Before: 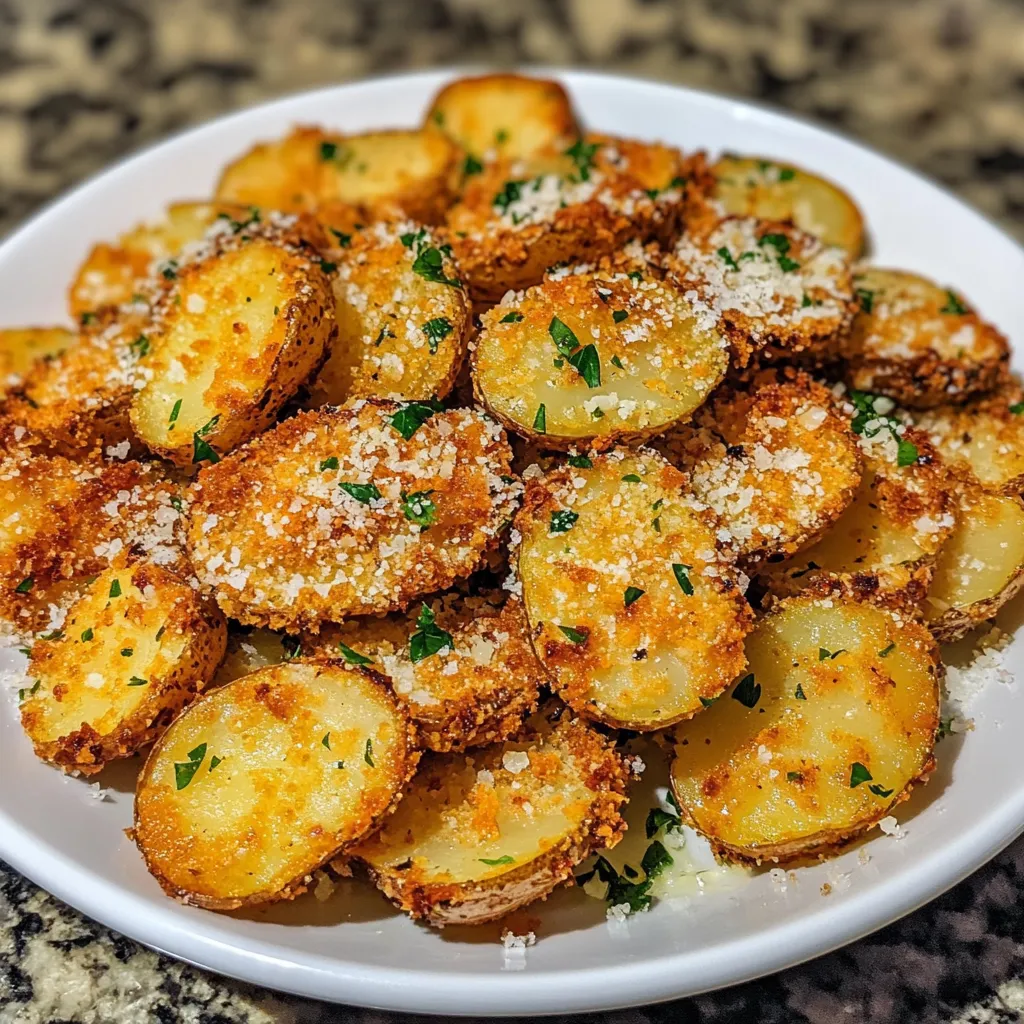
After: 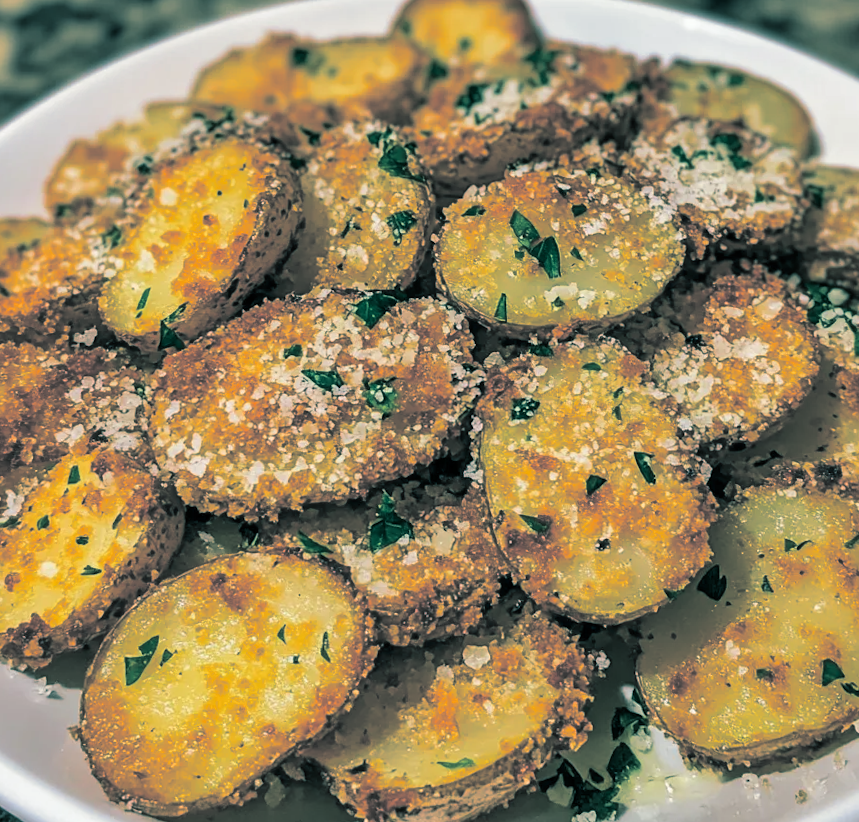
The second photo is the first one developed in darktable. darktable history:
split-toning: shadows › hue 186.43°, highlights › hue 49.29°, compress 30.29%
rotate and perspective: rotation 0.215°, lens shift (vertical) -0.139, crop left 0.069, crop right 0.939, crop top 0.002, crop bottom 0.996
crop: top 7.49%, right 9.717%, bottom 11.943%
